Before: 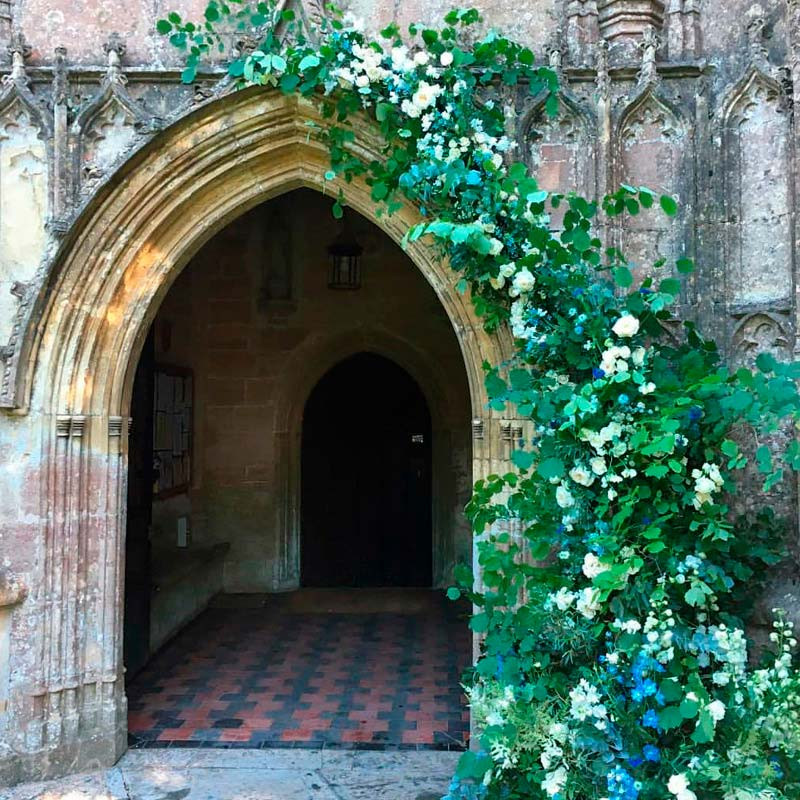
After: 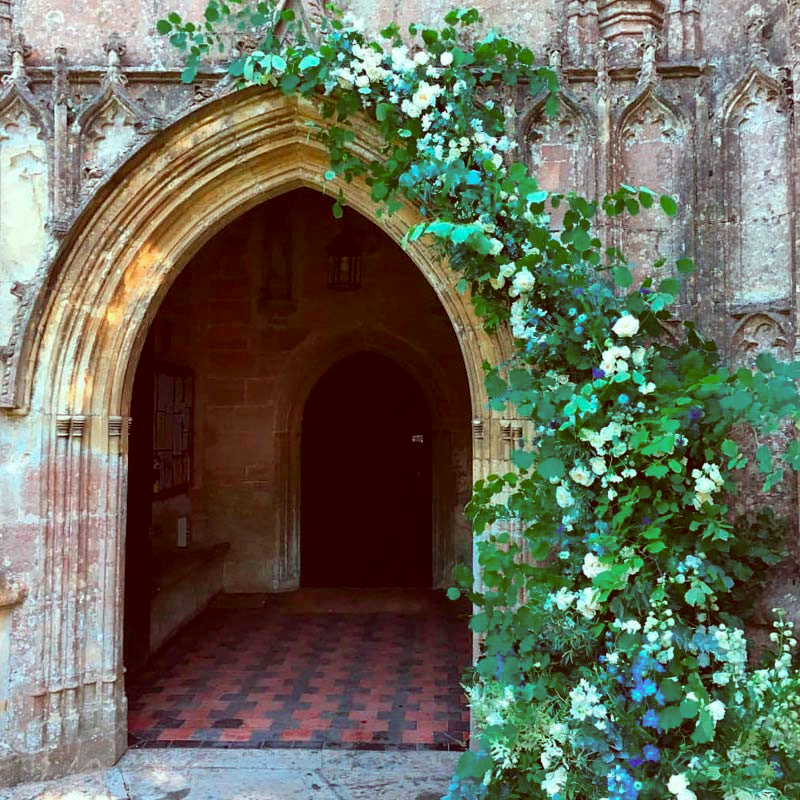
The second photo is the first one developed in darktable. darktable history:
color correction: highlights a* -7.22, highlights b* -0.149, shadows a* 20.73, shadows b* 10.94
